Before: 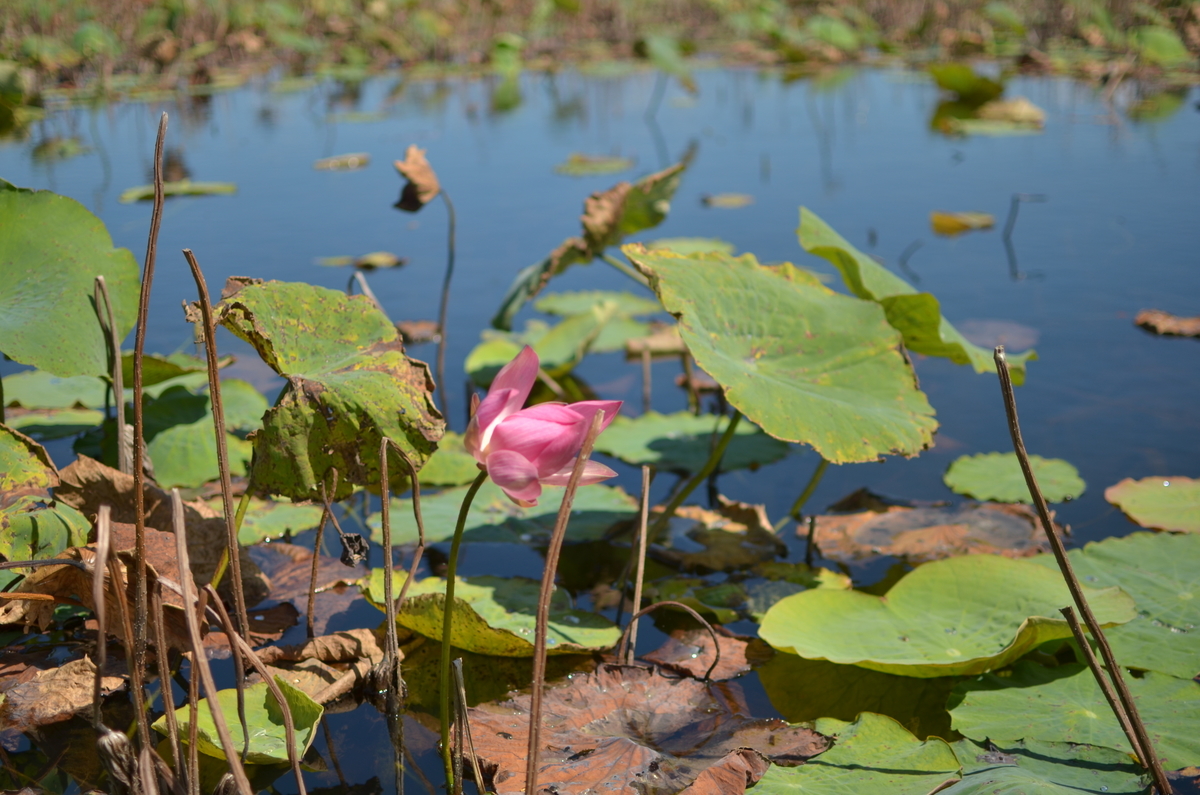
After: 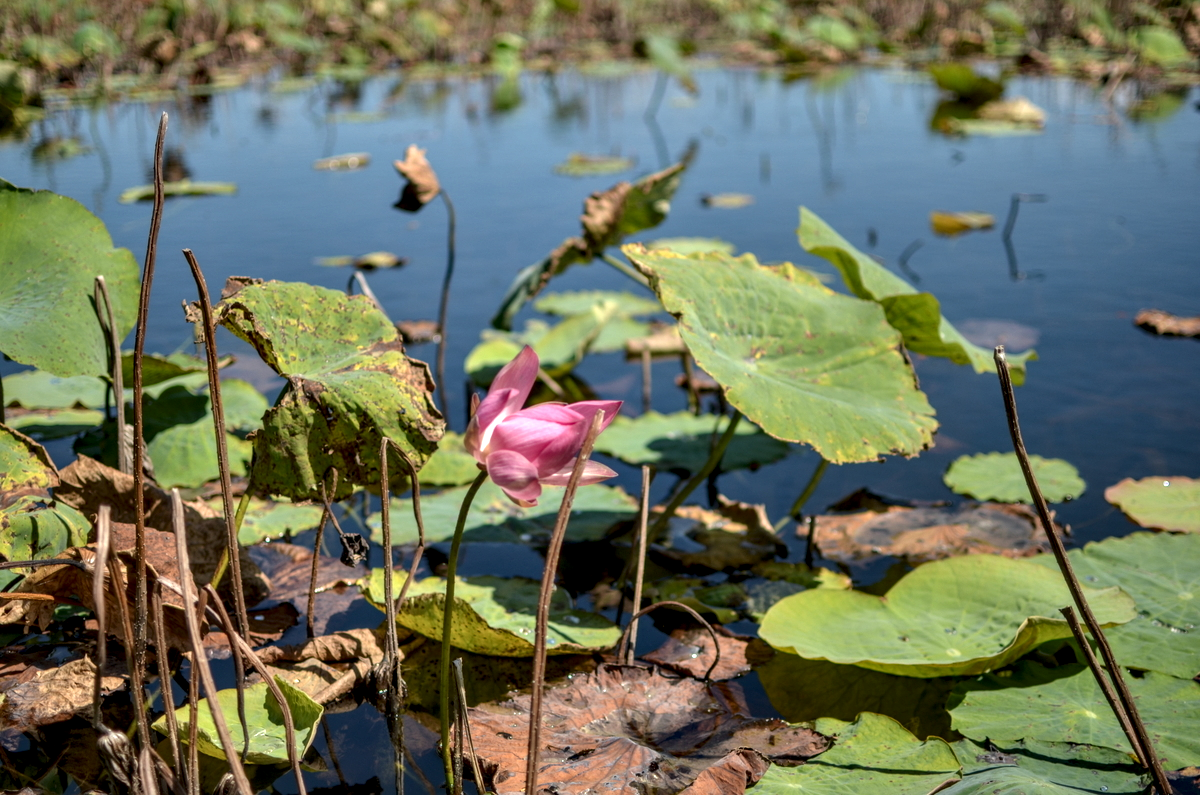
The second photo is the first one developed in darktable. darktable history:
local contrast: highlights 5%, shadows 6%, detail 181%
